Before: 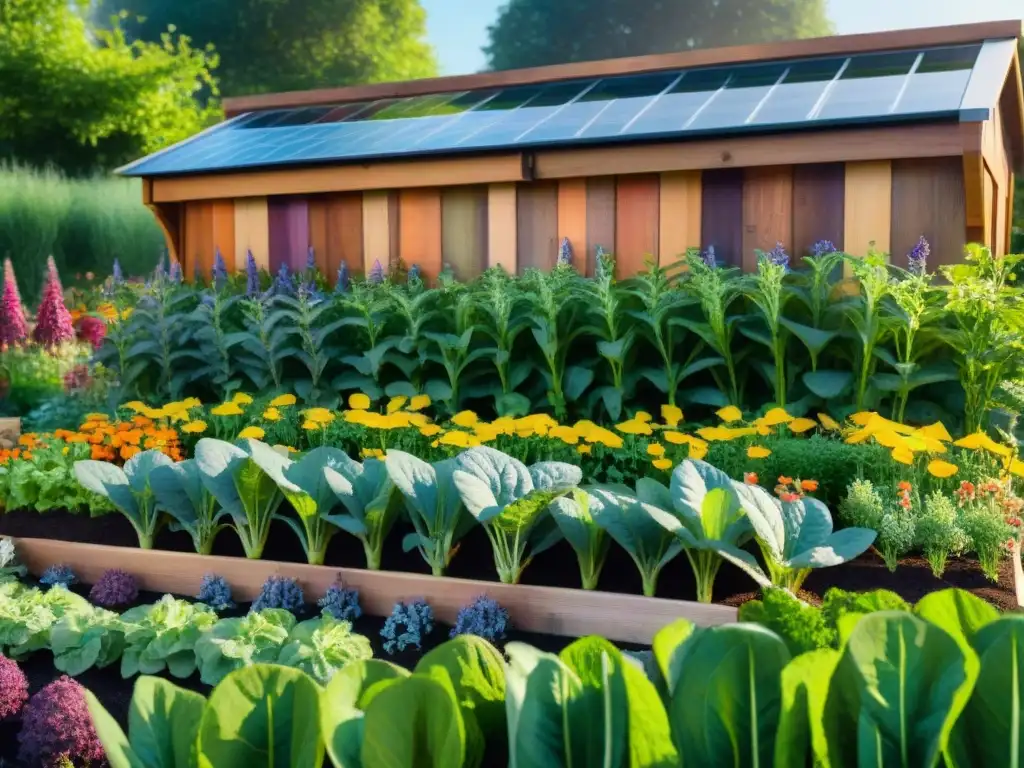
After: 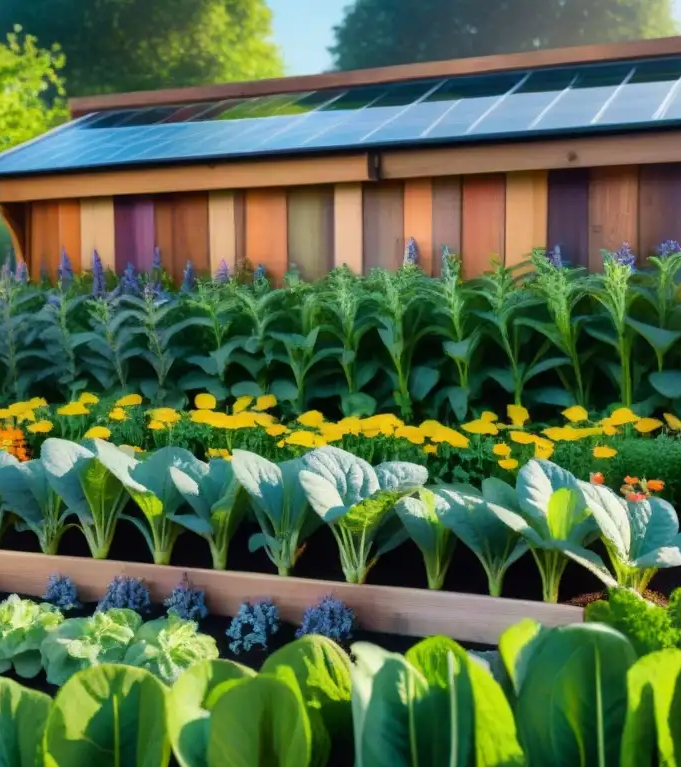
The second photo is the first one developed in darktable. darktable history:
crop and rotate: left 15.093%, right 18.388%
